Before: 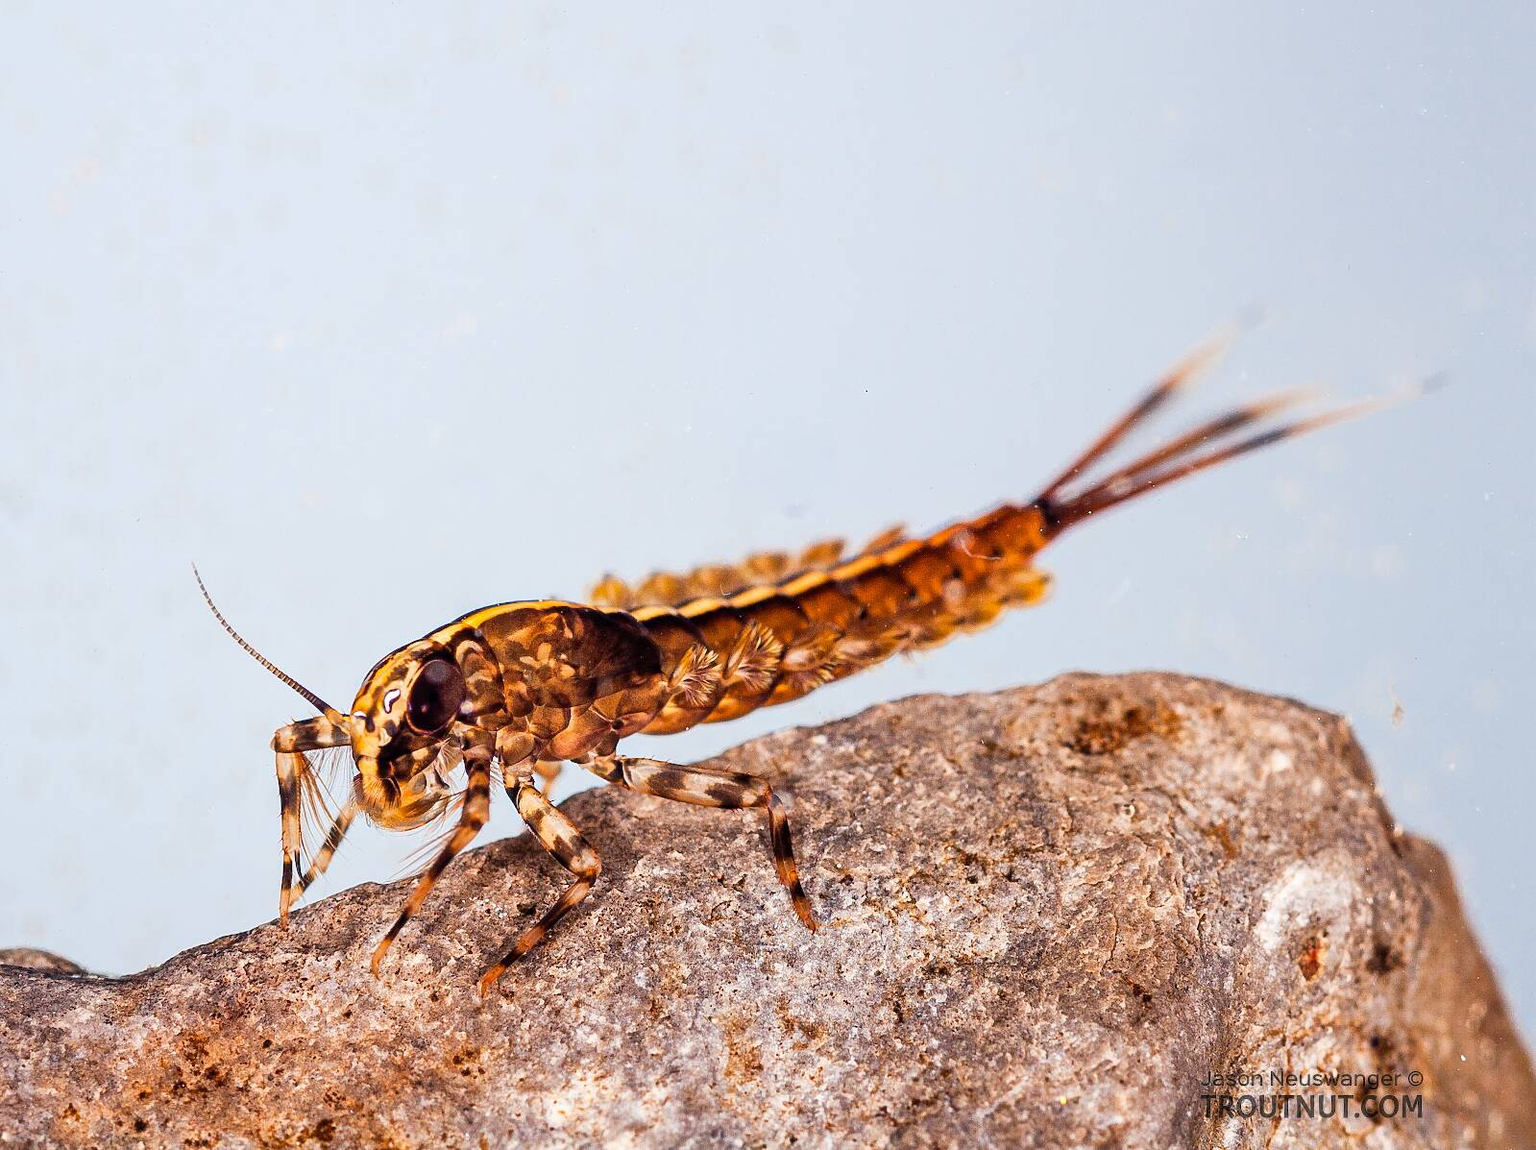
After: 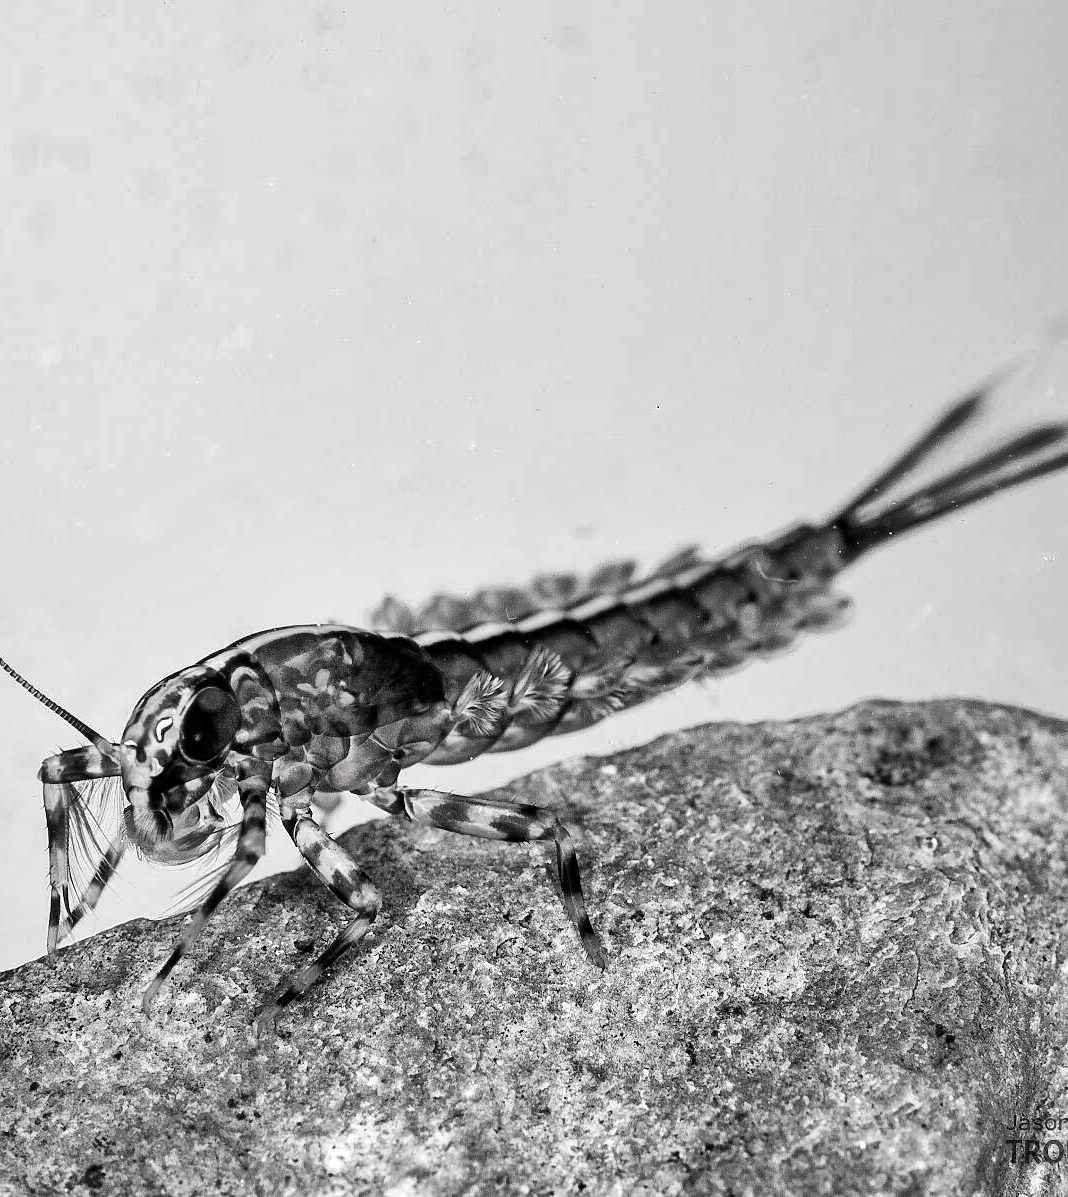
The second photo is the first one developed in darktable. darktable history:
contrast brightness saturation: saturation -0.988
color balance rgb: power › luminance -3.806%, power › chroma 0.563%, power › hue 38.29°, perceptual saturation grading › global saturation 36.857%, perceptual saturation grading › shadows 34.644%, contrast 4.821%
crop and rotate: left 15.36%, right 17.838%
haze removal: compatibility mode true, adaptive false
shadows and highlights: low approximation 0.01, soften with gaussian
